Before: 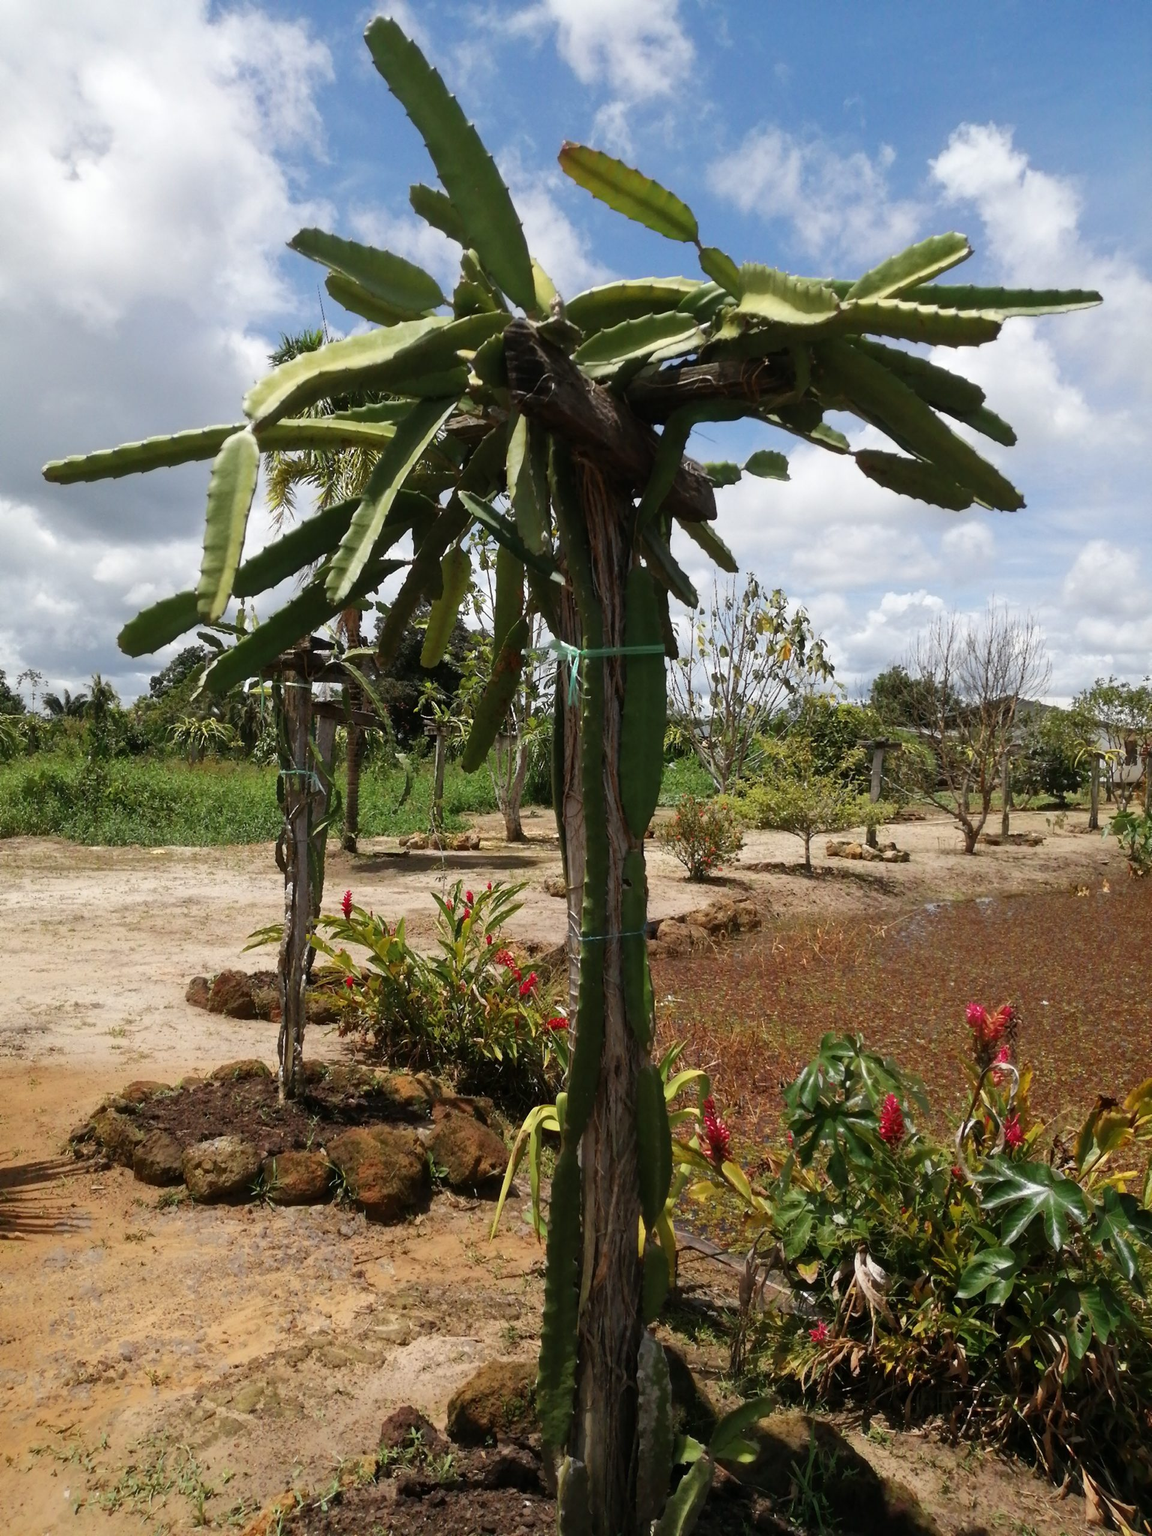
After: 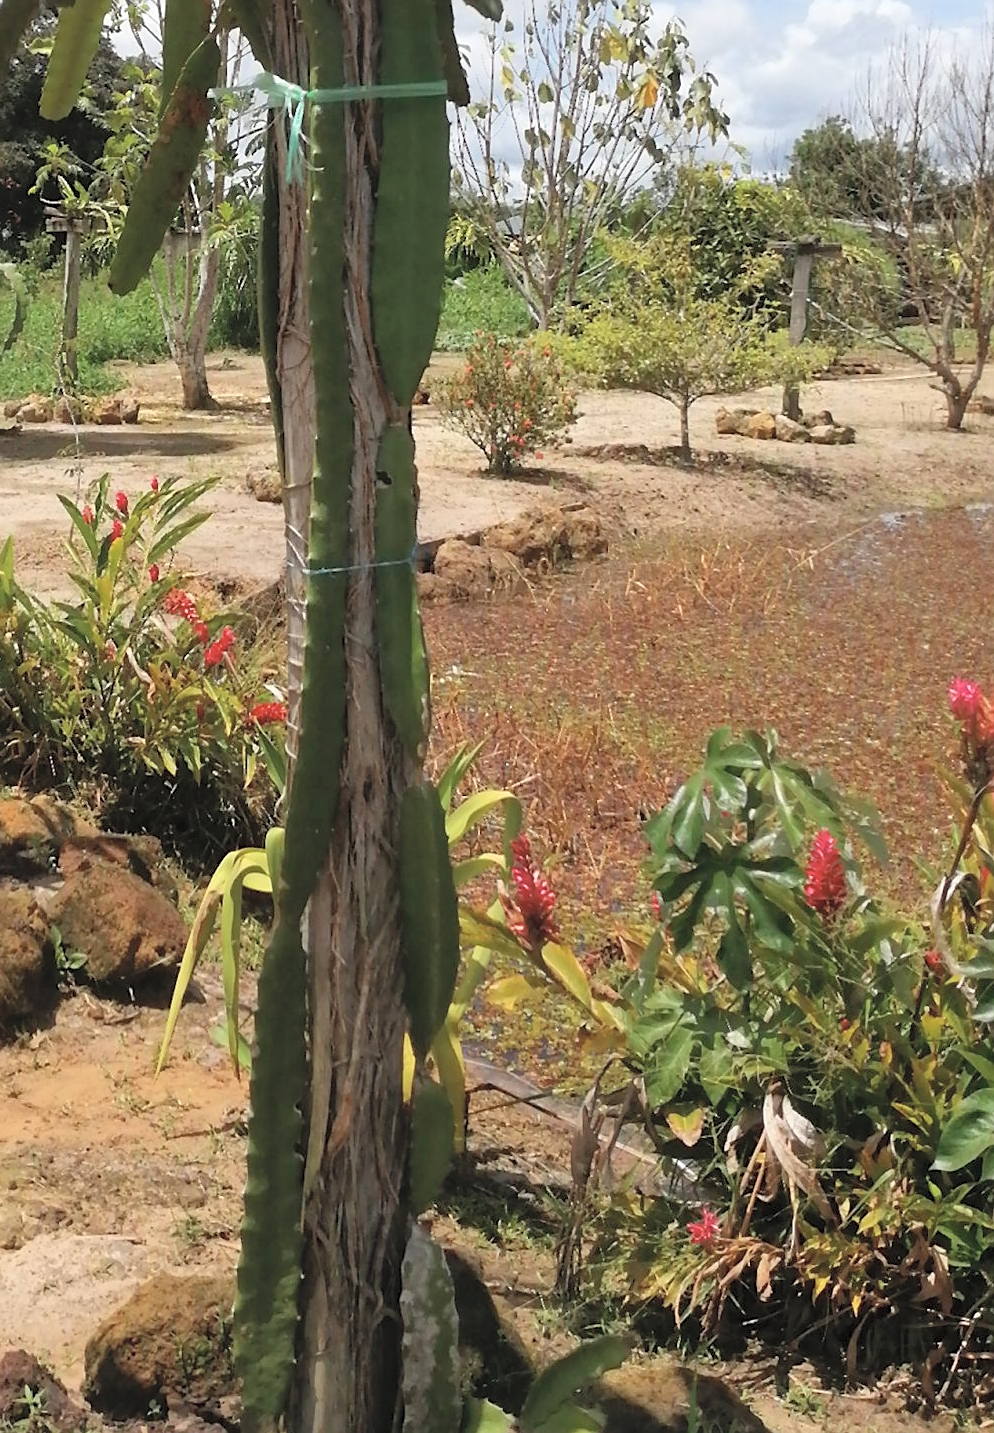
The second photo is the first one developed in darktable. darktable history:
crop: left 34.479%, top 38.822%, right 13.718%, bottom 5.172%
contrast brightness saturation: brightness 0.28
sharpen: radius 1.864, amount 0.398, threshold 1.271
